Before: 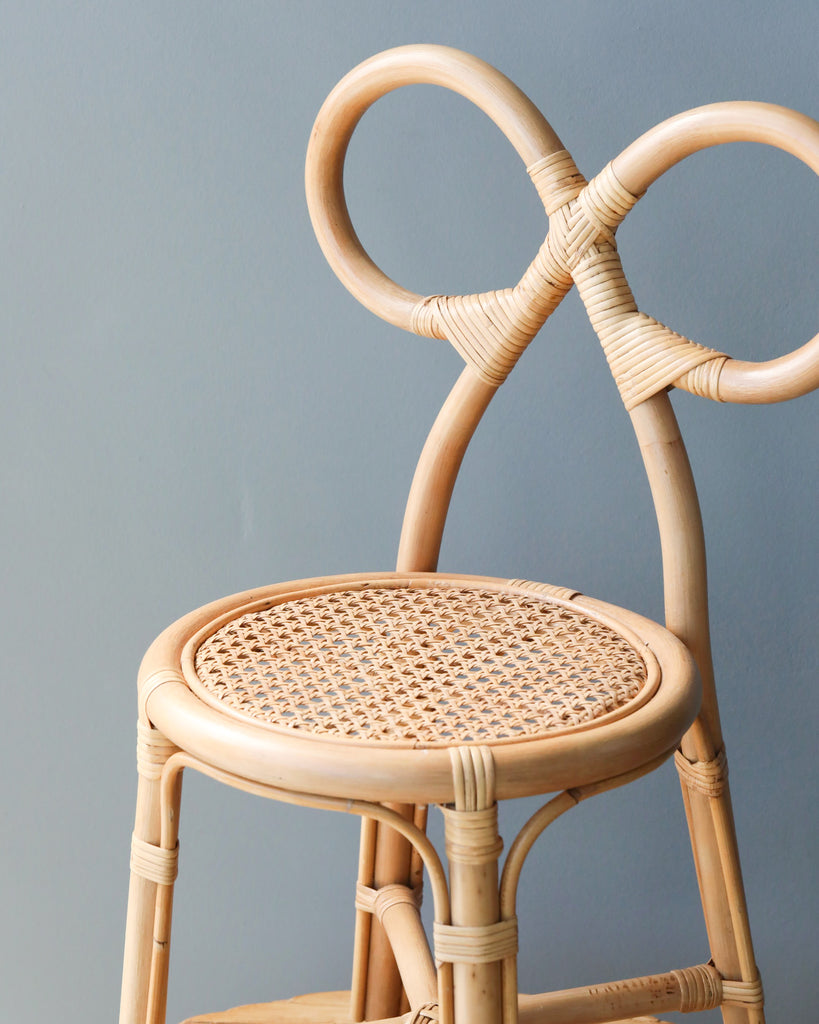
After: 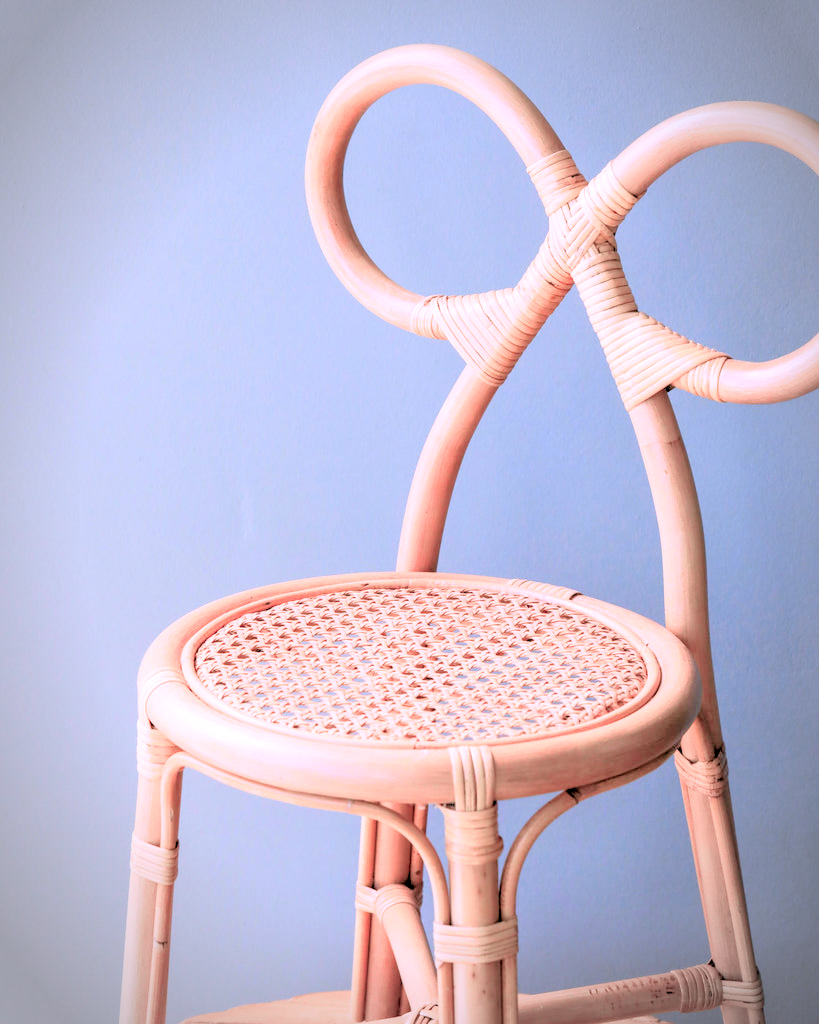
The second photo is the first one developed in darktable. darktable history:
white balance: red 1.042, blue 1.17
exposure: black level correction 0.001, exposure 0.5 EV, compensate exposure bias true, compensate highlight preservation false
tone curve: curves: ch0 [(0, 0.009) (0.105, 0.054) (0.195, 0.132) (0.289, 0.278) (0.384, 0.391) (0.513, 0.53) (0.66, 0.667) (0.895, 0.863) (1, 0.919)]; ch1 [(0, 0) (0.161, 0.092) (0.35, 0.33) (0.403, 0.395) (0.456, 0.469) (0.502, 0.499) (0.519, 0.514) (0.576, 0.584) (0.642, 0.658) (0.701, 0.742) (1, 0.942)]; ch2 [(0, 0) (0.371, 0.362) (0.437, 0.437) (0.501, 0.5) (0.53, 0.528) (0.569, 0.564) (0.619, 0.58) (0.883, 0.752) (1, 0.929)], color space Lab, independent channels, preserve colors none
rgb levels: levels [[0.027, 0.429, 0.996], [0, 0.5, 1], [0, 0.5, 1]]
vignetting: automatic ratio true
local contrast: detail 130%
